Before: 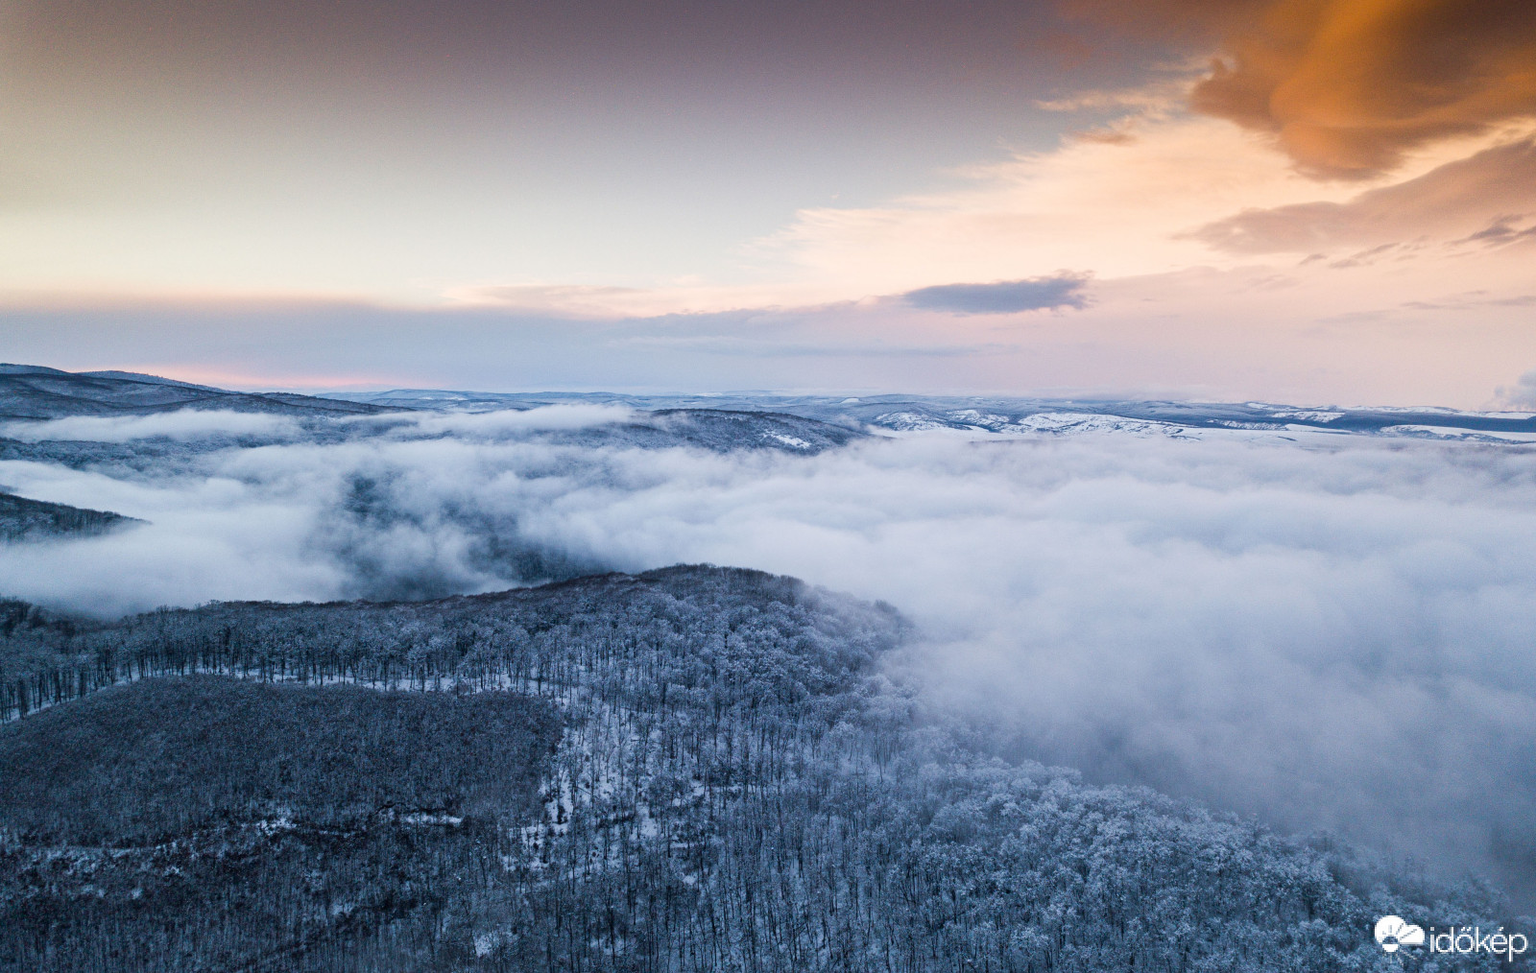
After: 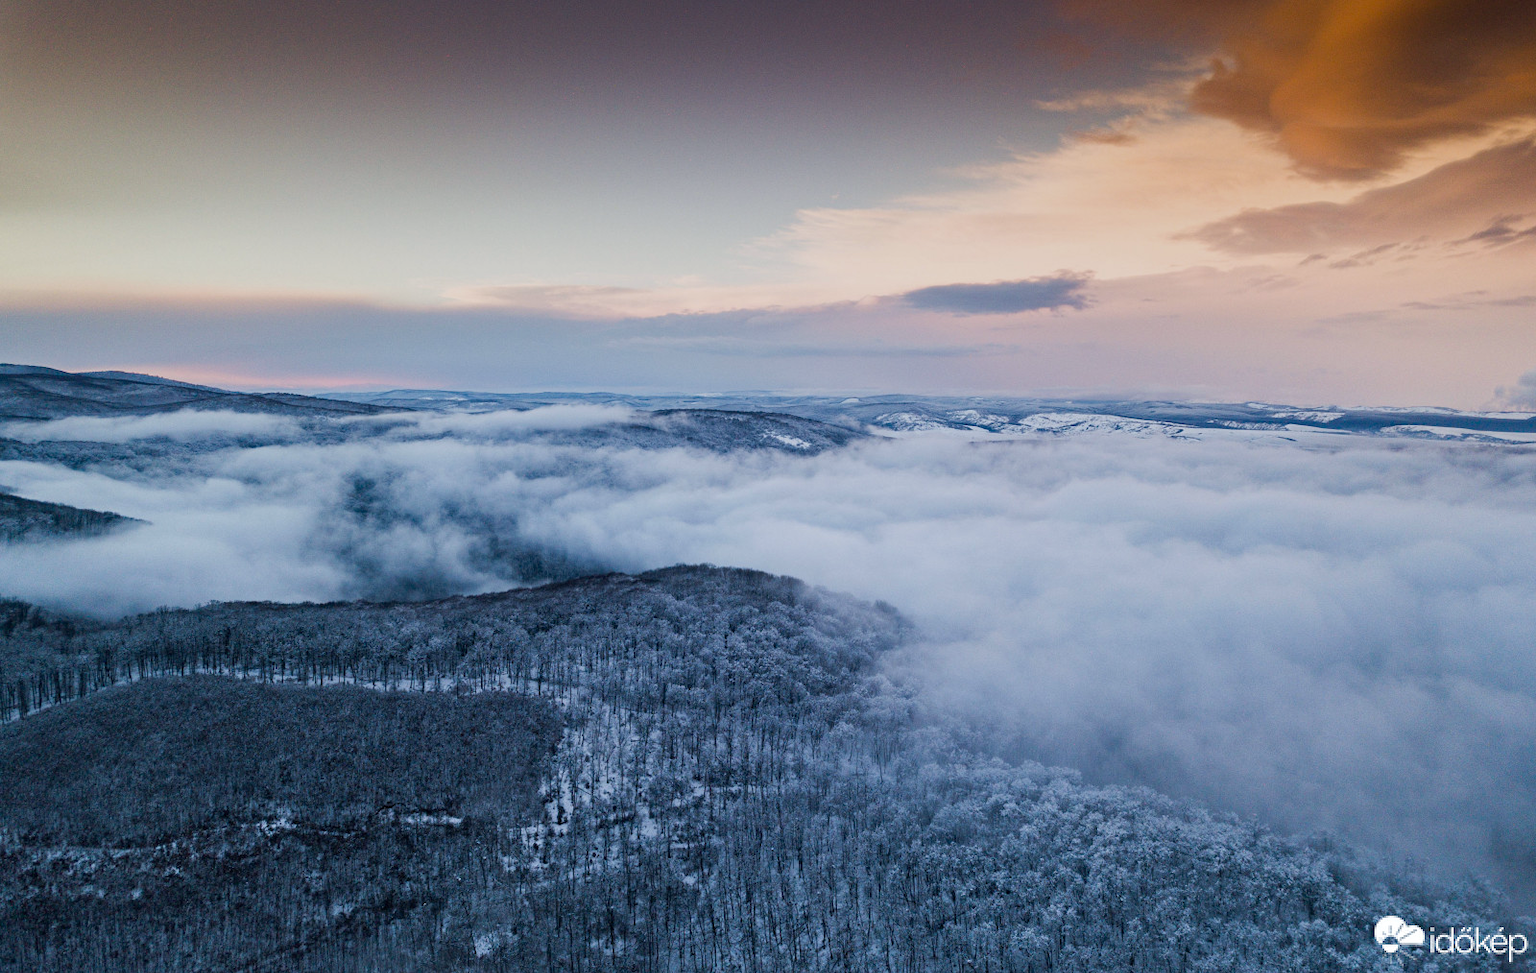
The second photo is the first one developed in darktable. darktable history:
haze removal: compatibility mode true, adaptive false
graduated density: on, module defaults
